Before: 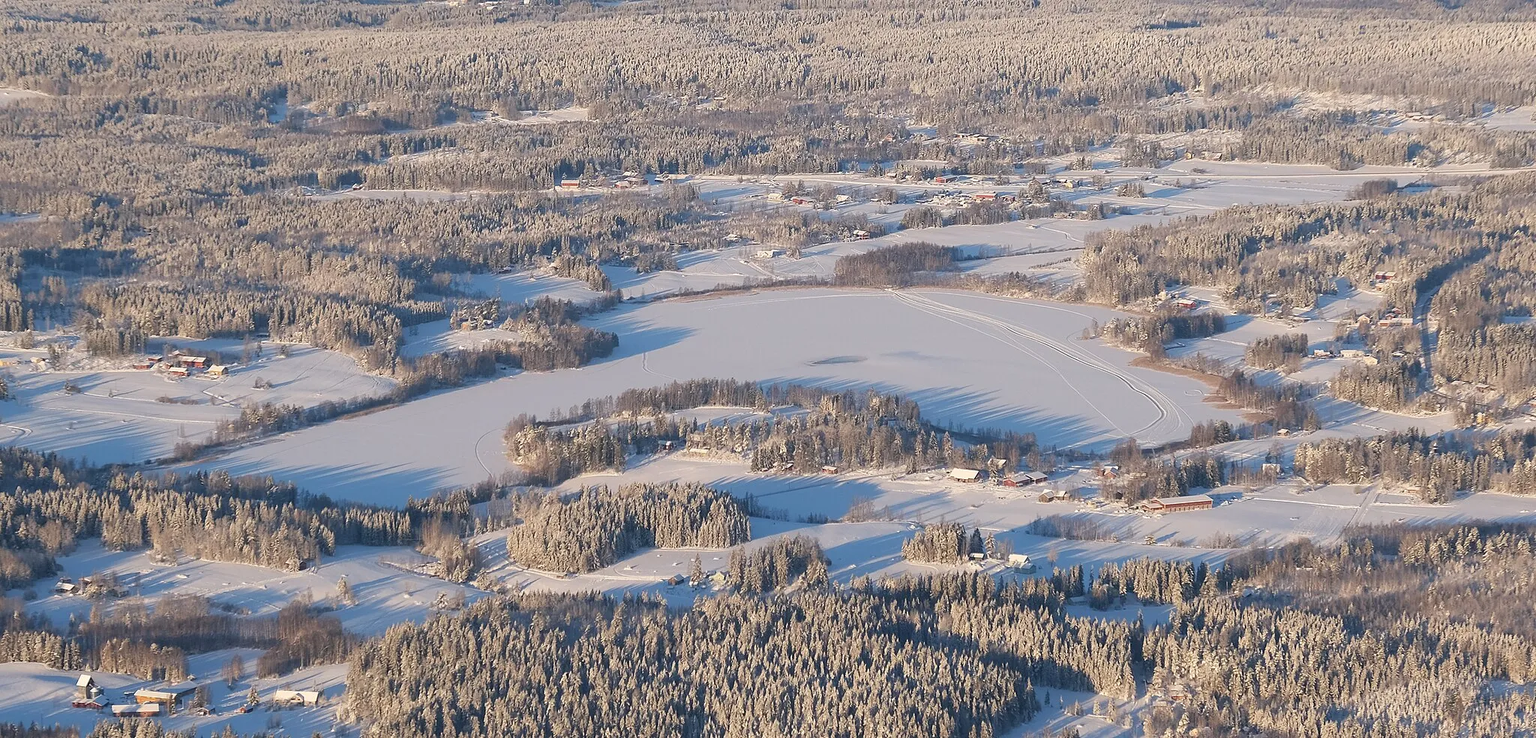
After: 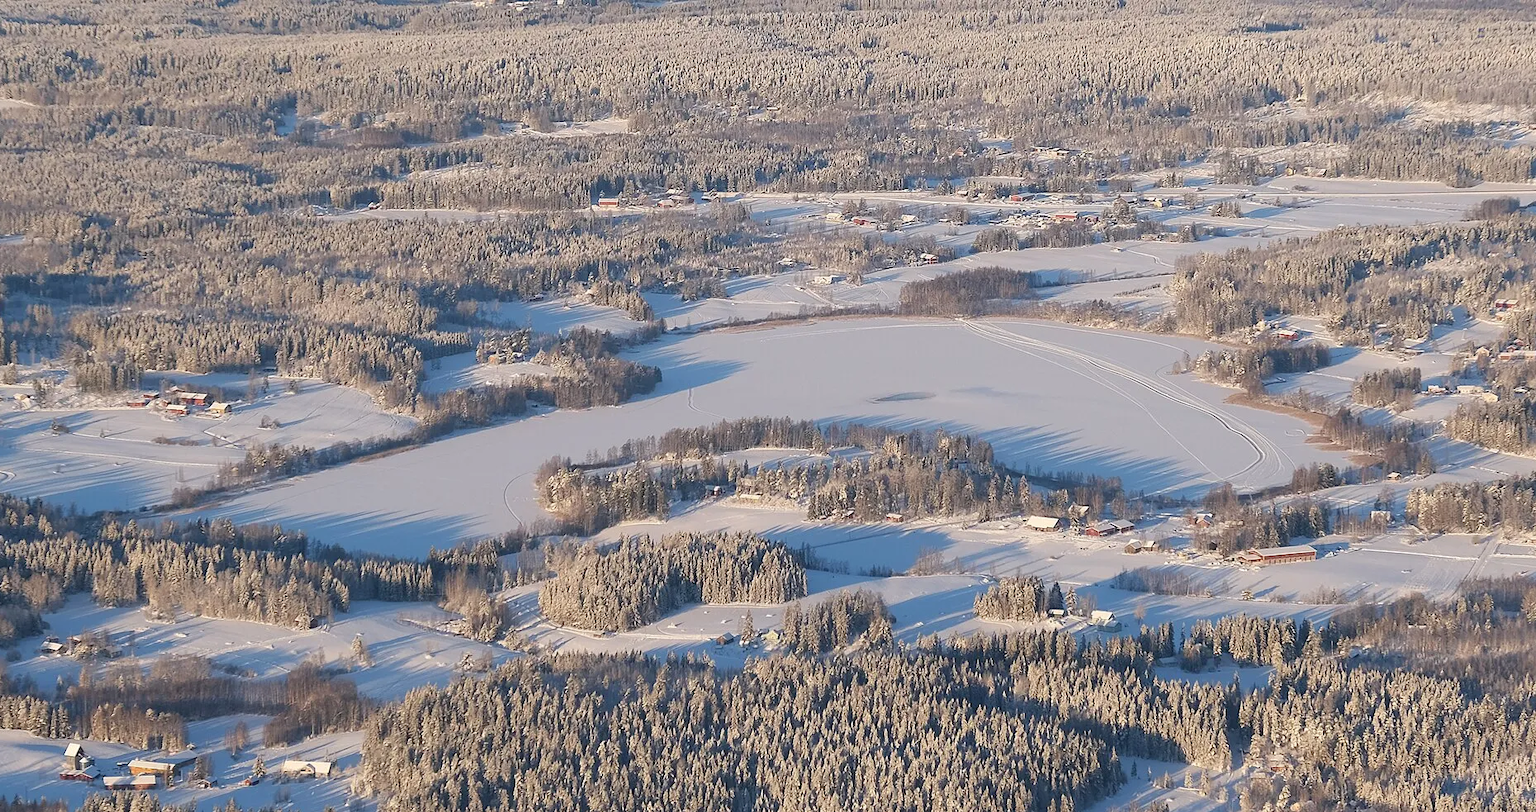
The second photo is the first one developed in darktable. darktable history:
crop and rotate: left 1.206%, right 8.016%
